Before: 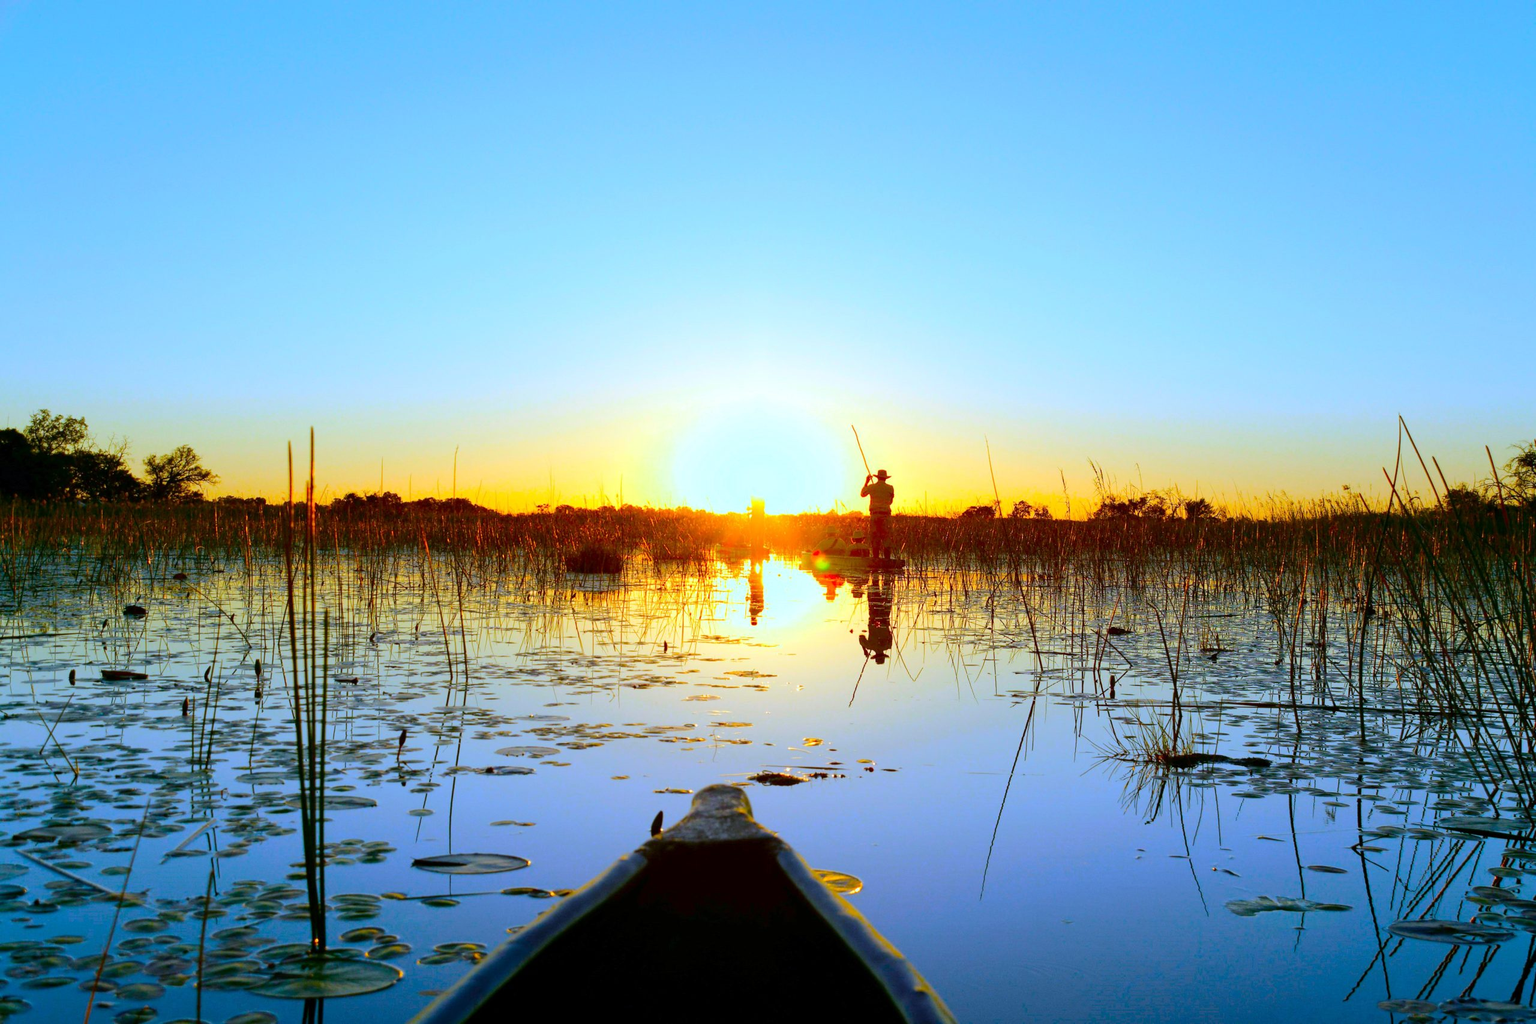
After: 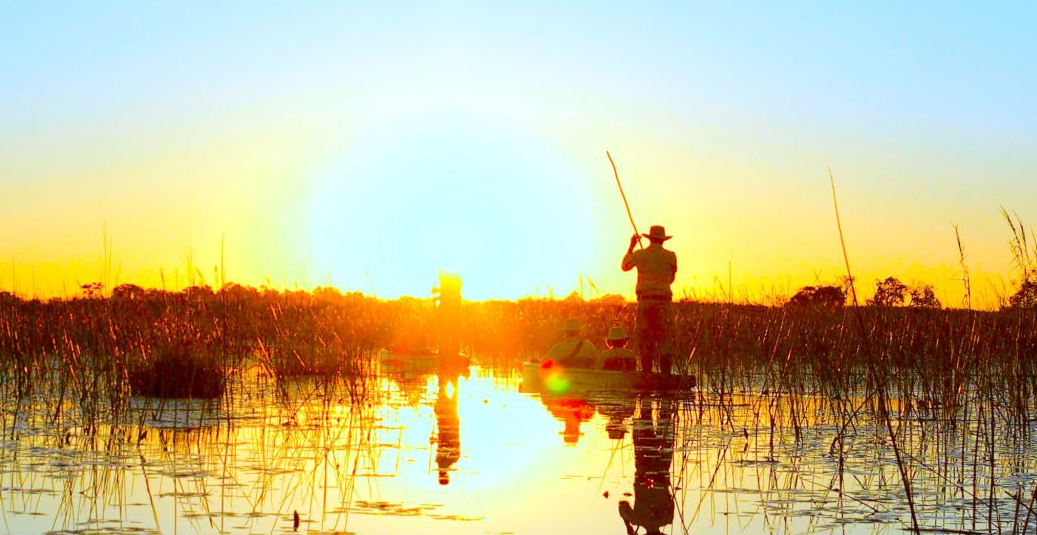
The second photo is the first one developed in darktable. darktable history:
crop: left 31.789%, top 32.664%, right 27.698%, bottom 35.921%
